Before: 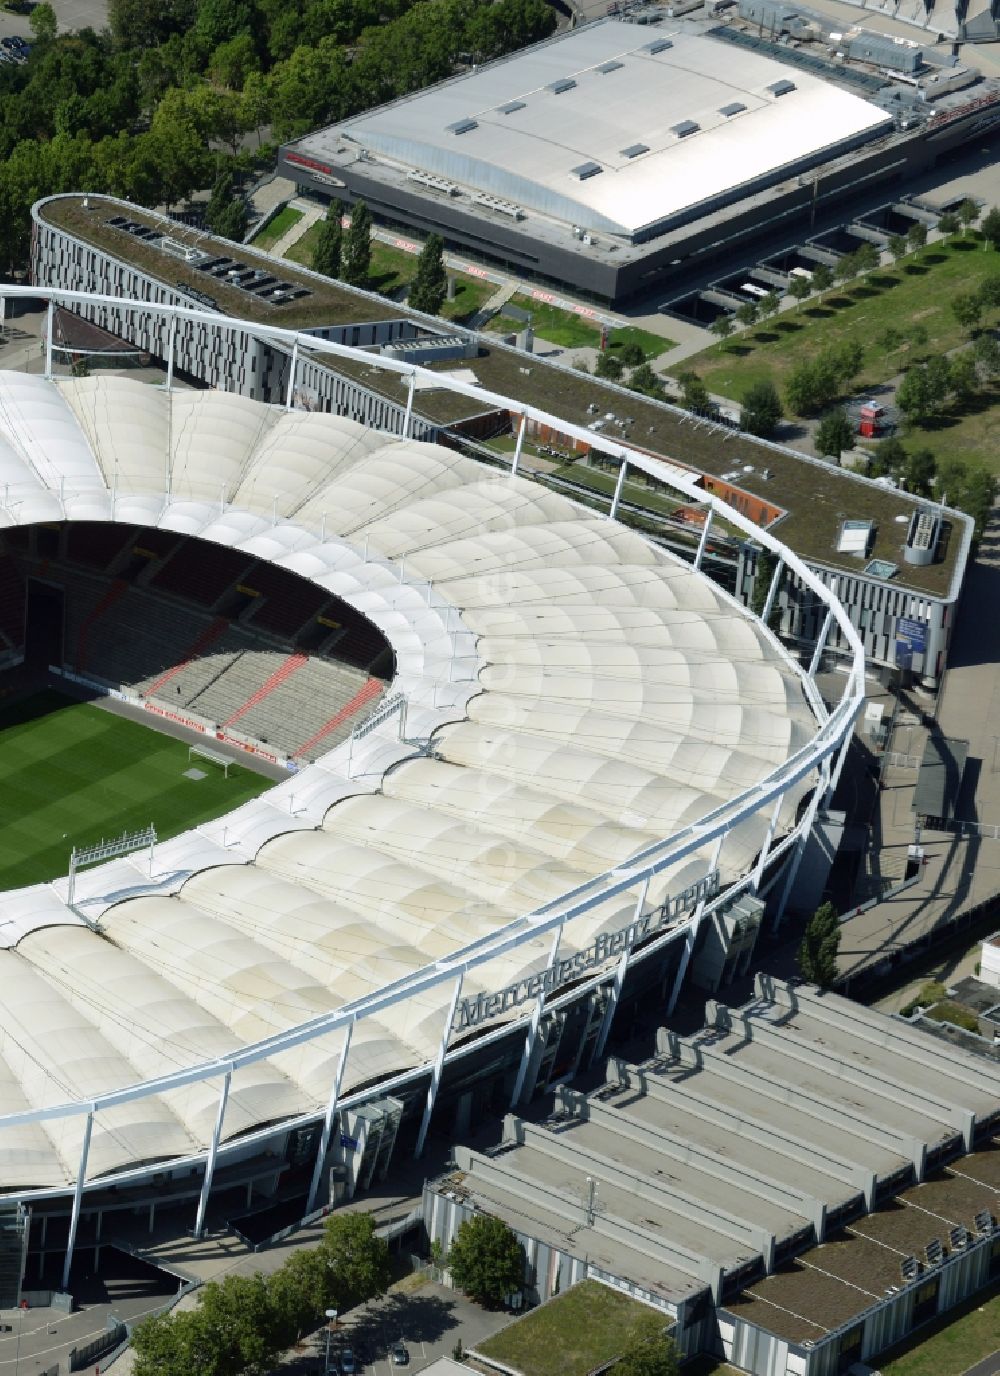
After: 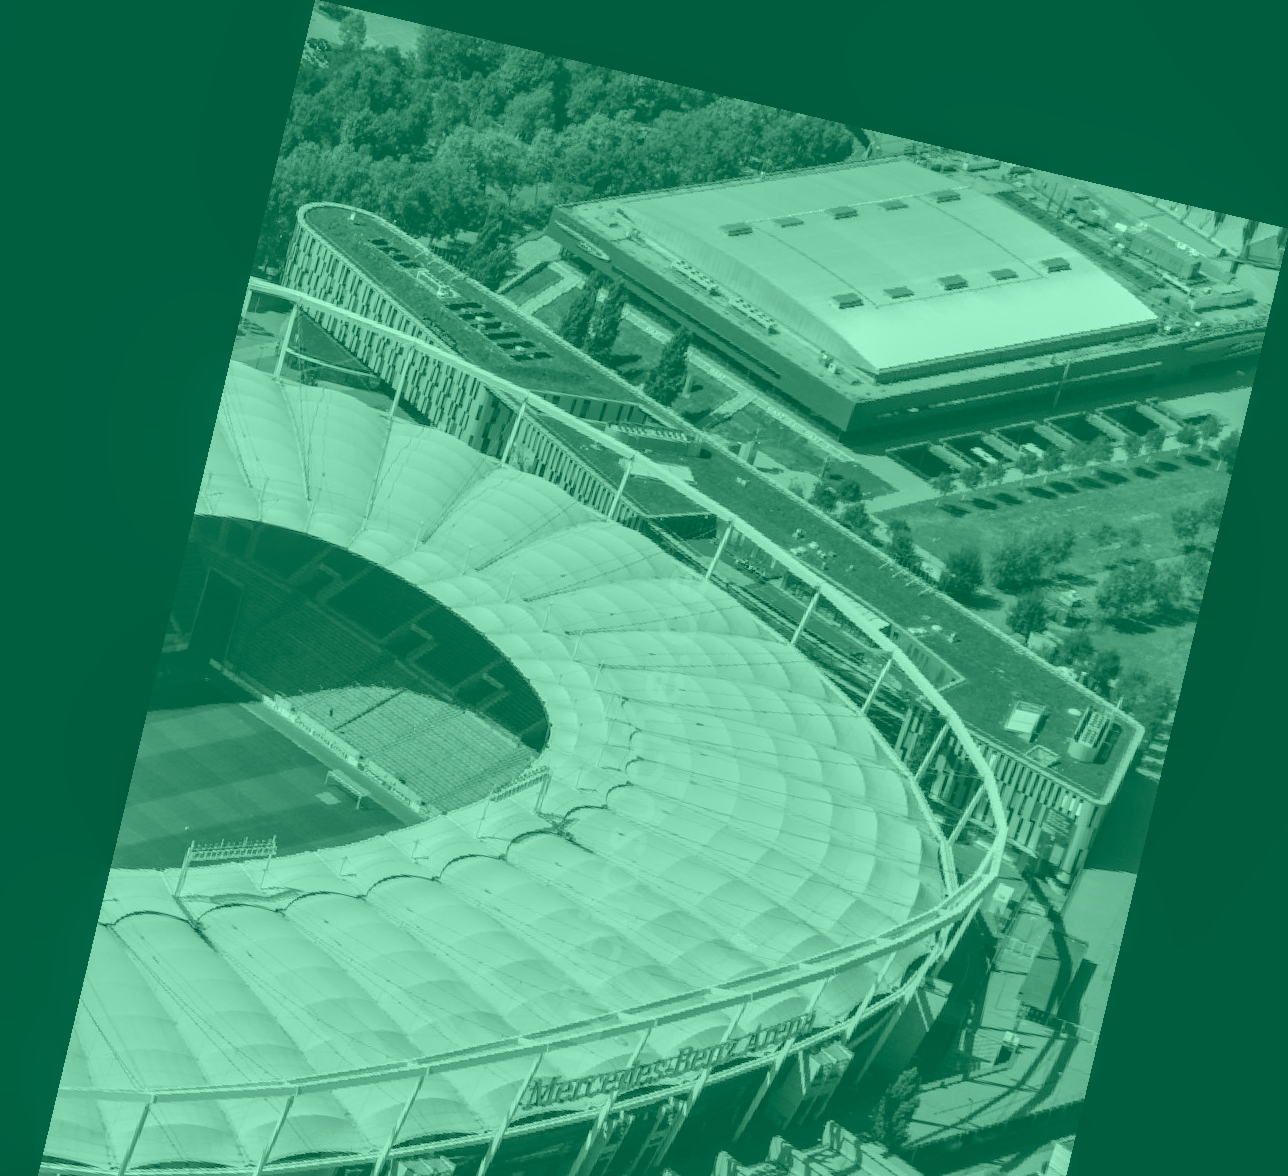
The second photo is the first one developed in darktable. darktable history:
rotate and perspective: rotation 13.27°, automatic cropping off
colorize: hue 147.6°, saturation 65%, lightness 21.64%
local contrast: highlights 60%, shadows 60%, detail 160%
crop: bottom 24.988%
